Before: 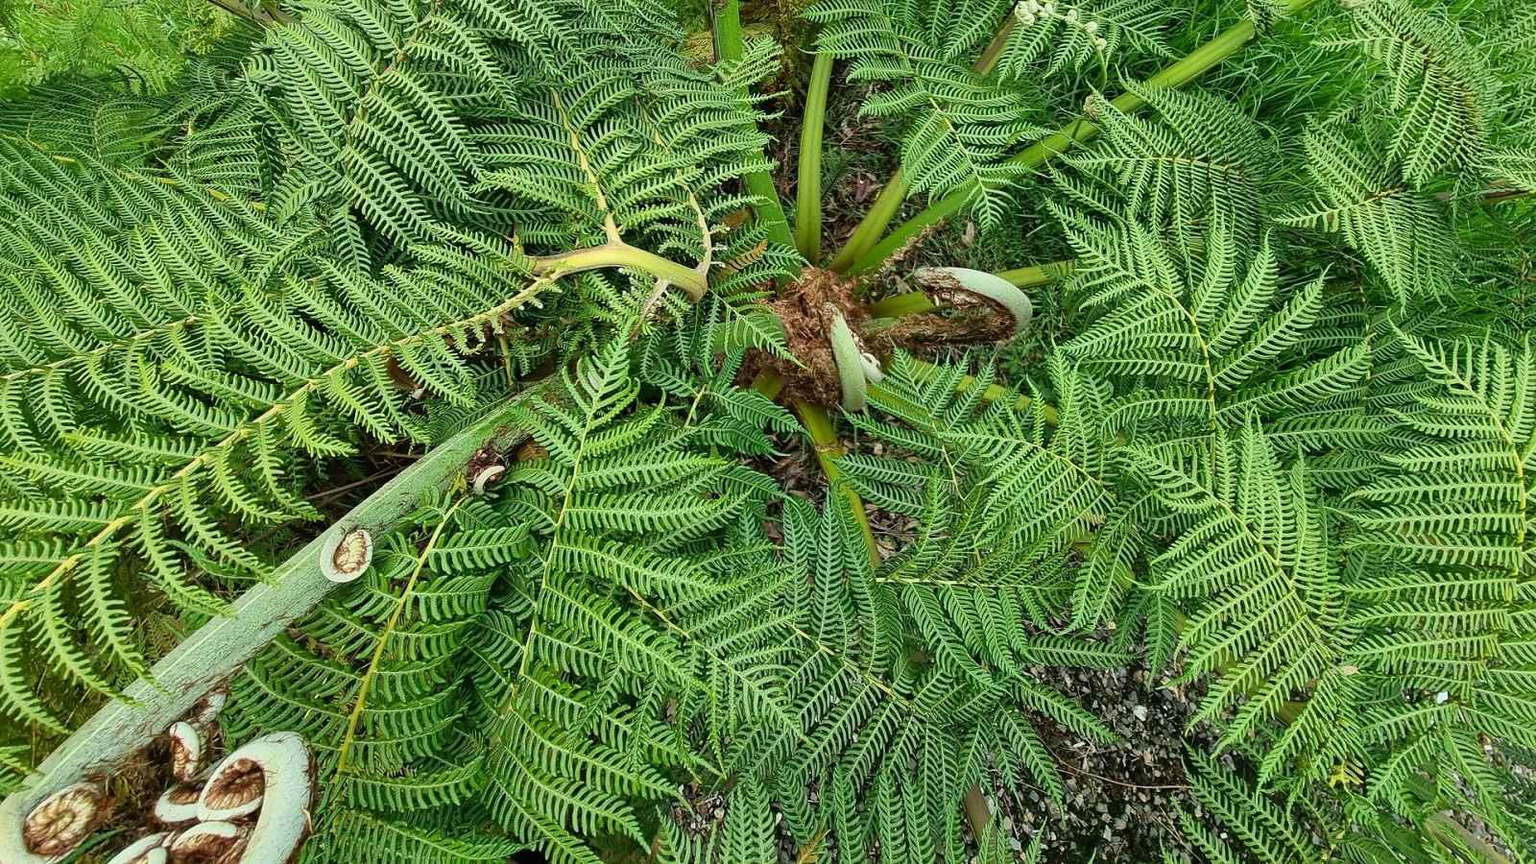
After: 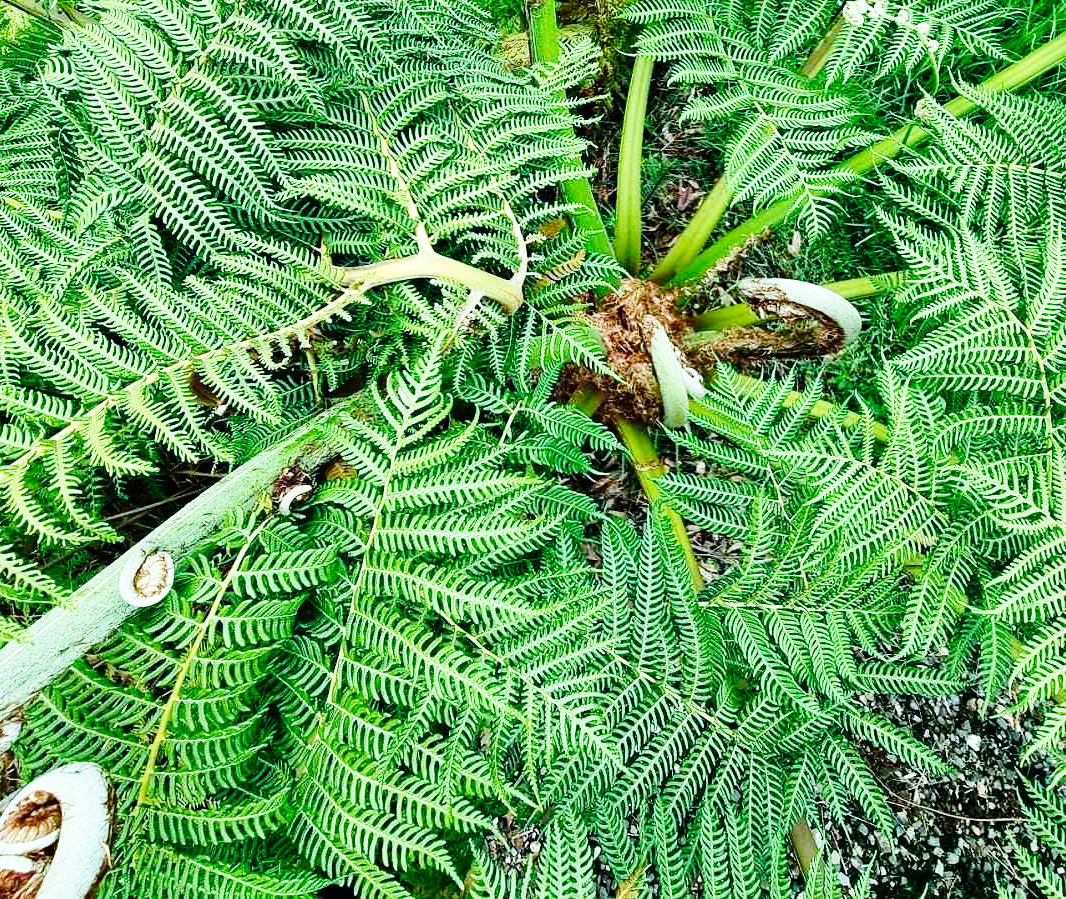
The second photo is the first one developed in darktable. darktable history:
exposure: black level correction 0.001, compensate highlight preservation false
crop and rotate: left 13.459%, right 19.891%
base curve: curves: ch0 [(0, 0) (0, 0) (0.002, 0.001) (0.008, 0.003) (0.019, 0.011) (0.037, 0.037) (0.064, 0.11) (0.102, 0.232) (0.152, 0.379) (0.216, 0.524) (0.296, 0.665) (0.394, 0.789) (0.512, 0.881) (0.651, 0.945) (0.813, 0.986) (1, 1)], preserve colors none
color calibration: illuminant F (fluorescent), F source F9 (Cool White Deluxe 4150 K) – high CRI, x 0.374, y 0.373, temperature 4159.28 K
